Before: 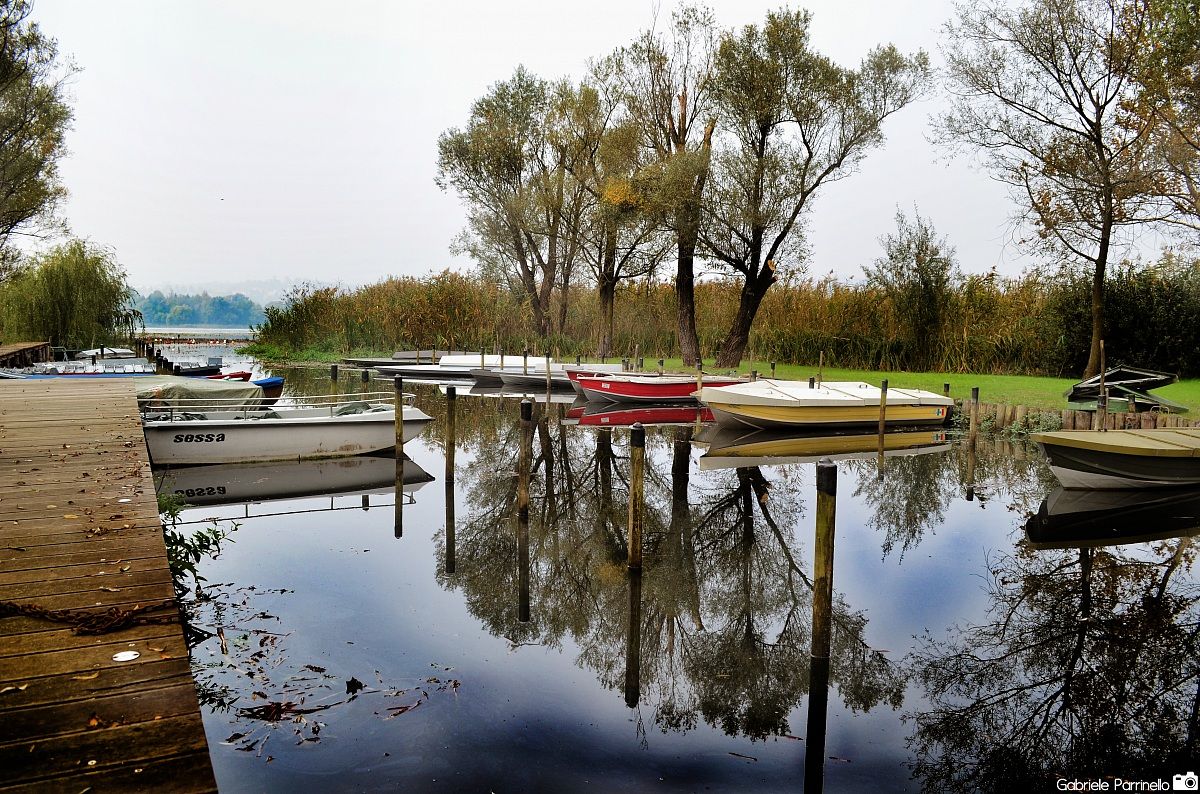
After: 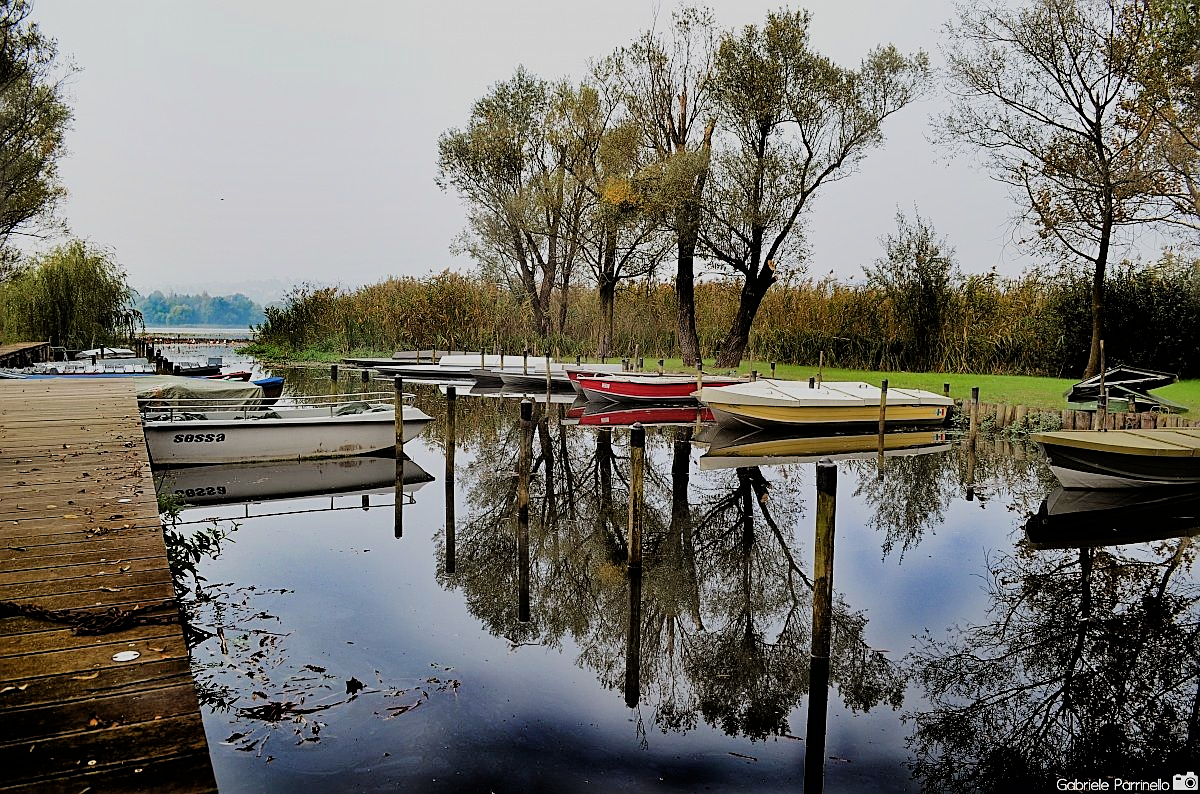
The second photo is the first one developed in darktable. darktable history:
filmic rgb: black relative exposure -7.65 EV, white relative exposure 4.56 EV, hardness 3.61, color science v6 (2022)
sharpen: amount 0.494
